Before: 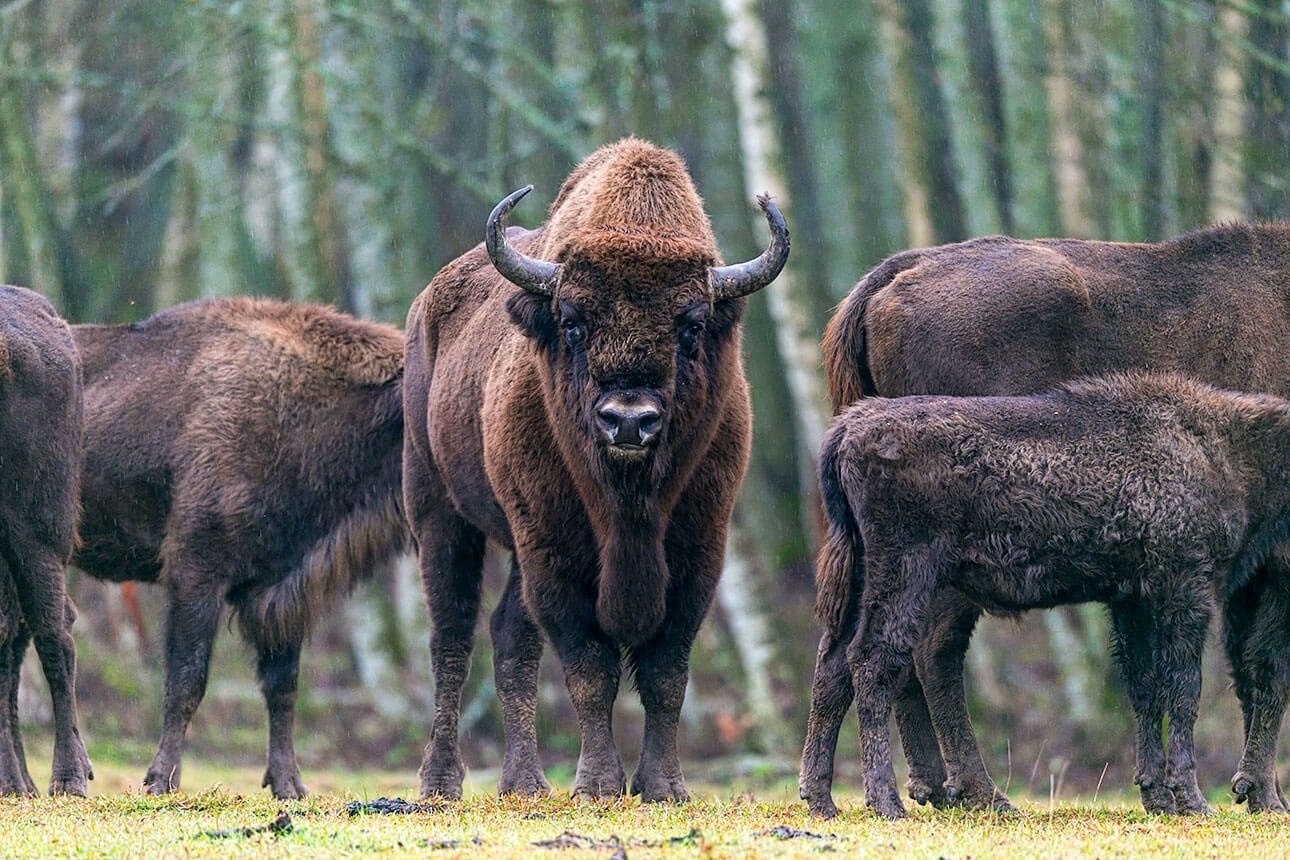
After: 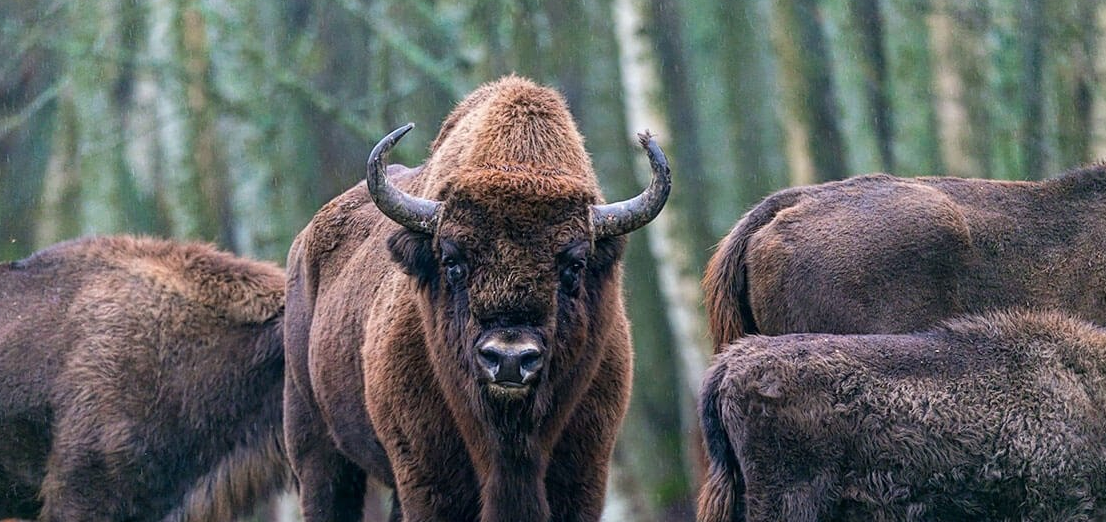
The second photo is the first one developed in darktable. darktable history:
crop and rotate: left 9.278%, top 7.252%, right 4.909%, bottom 32.041%
